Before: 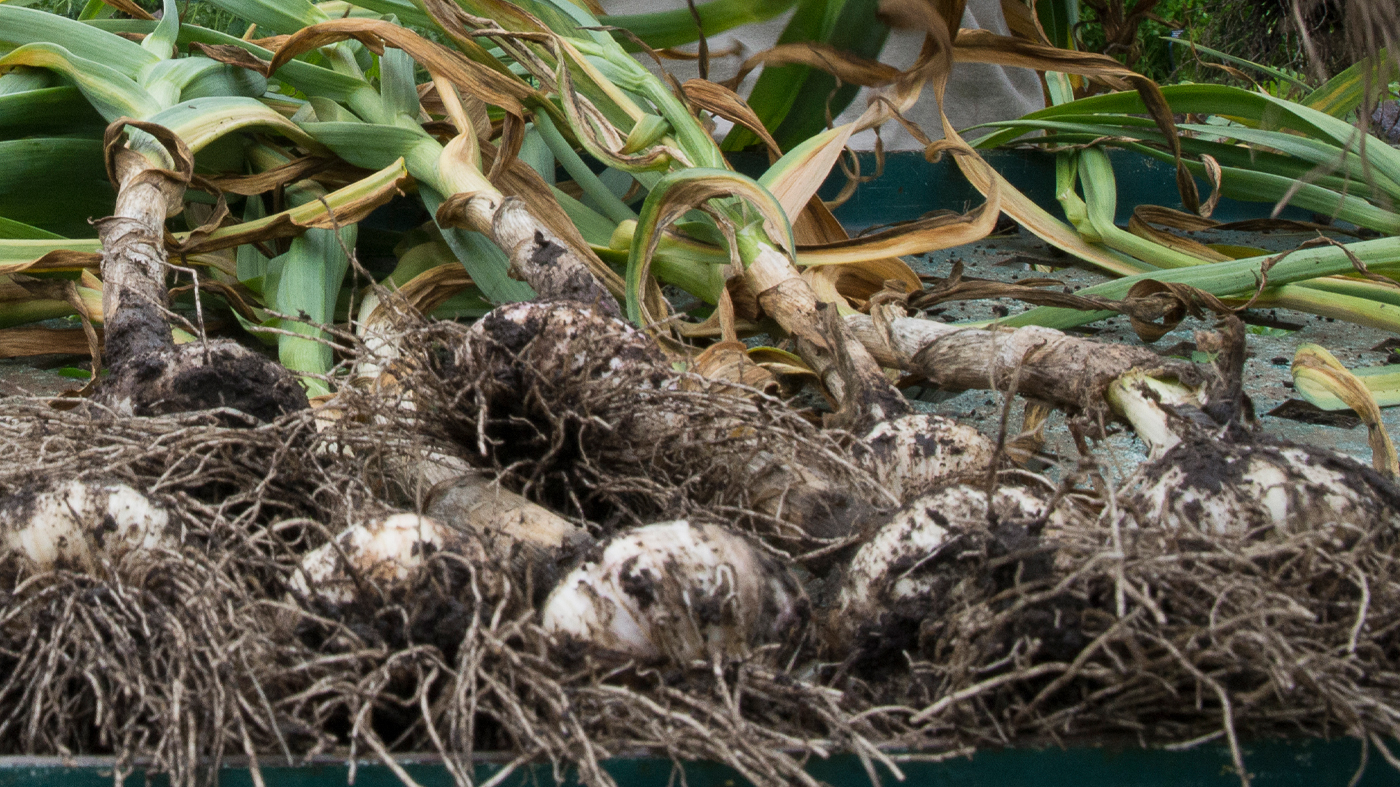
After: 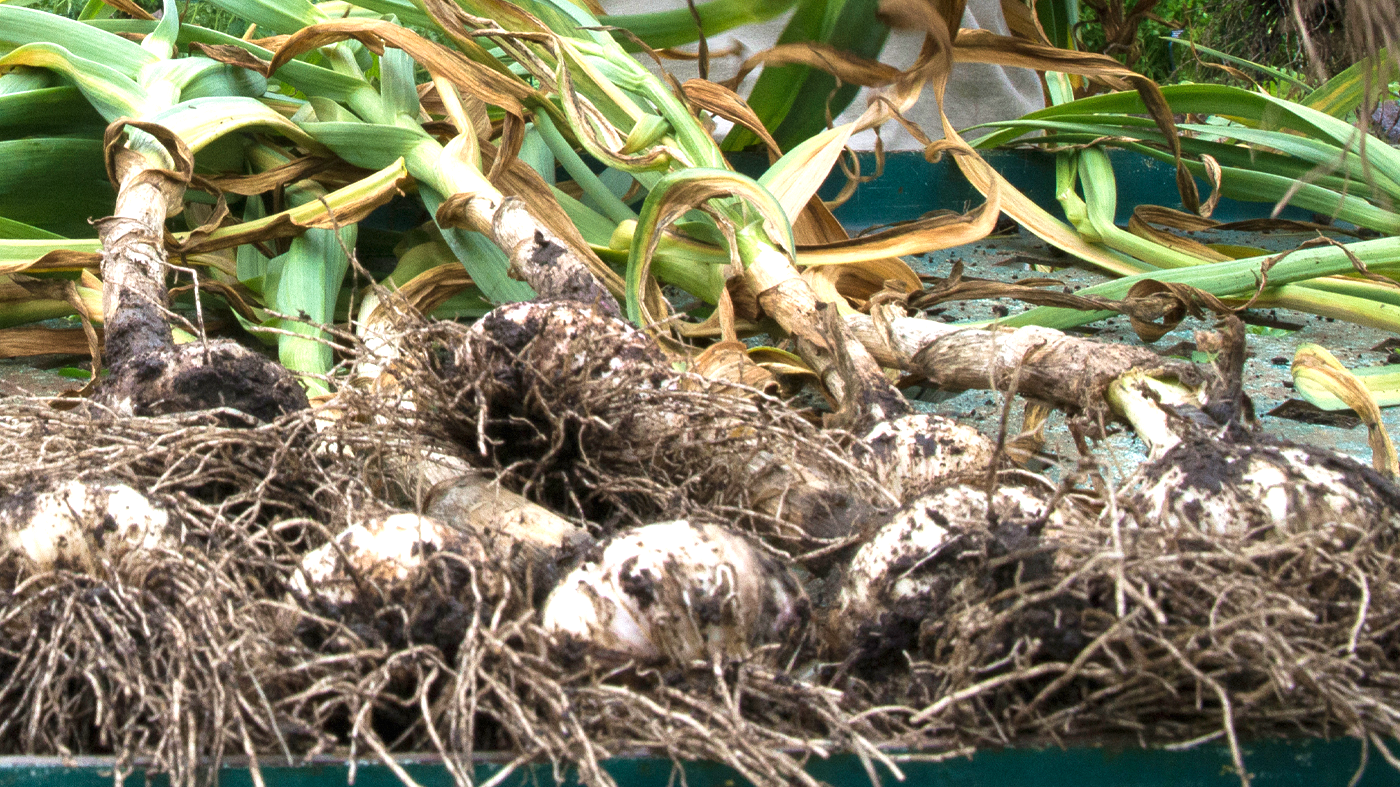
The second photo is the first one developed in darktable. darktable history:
exposure: black level correction 0, exposure 1 EV, compensate highlight preservation false
velvia: on, module defaults
